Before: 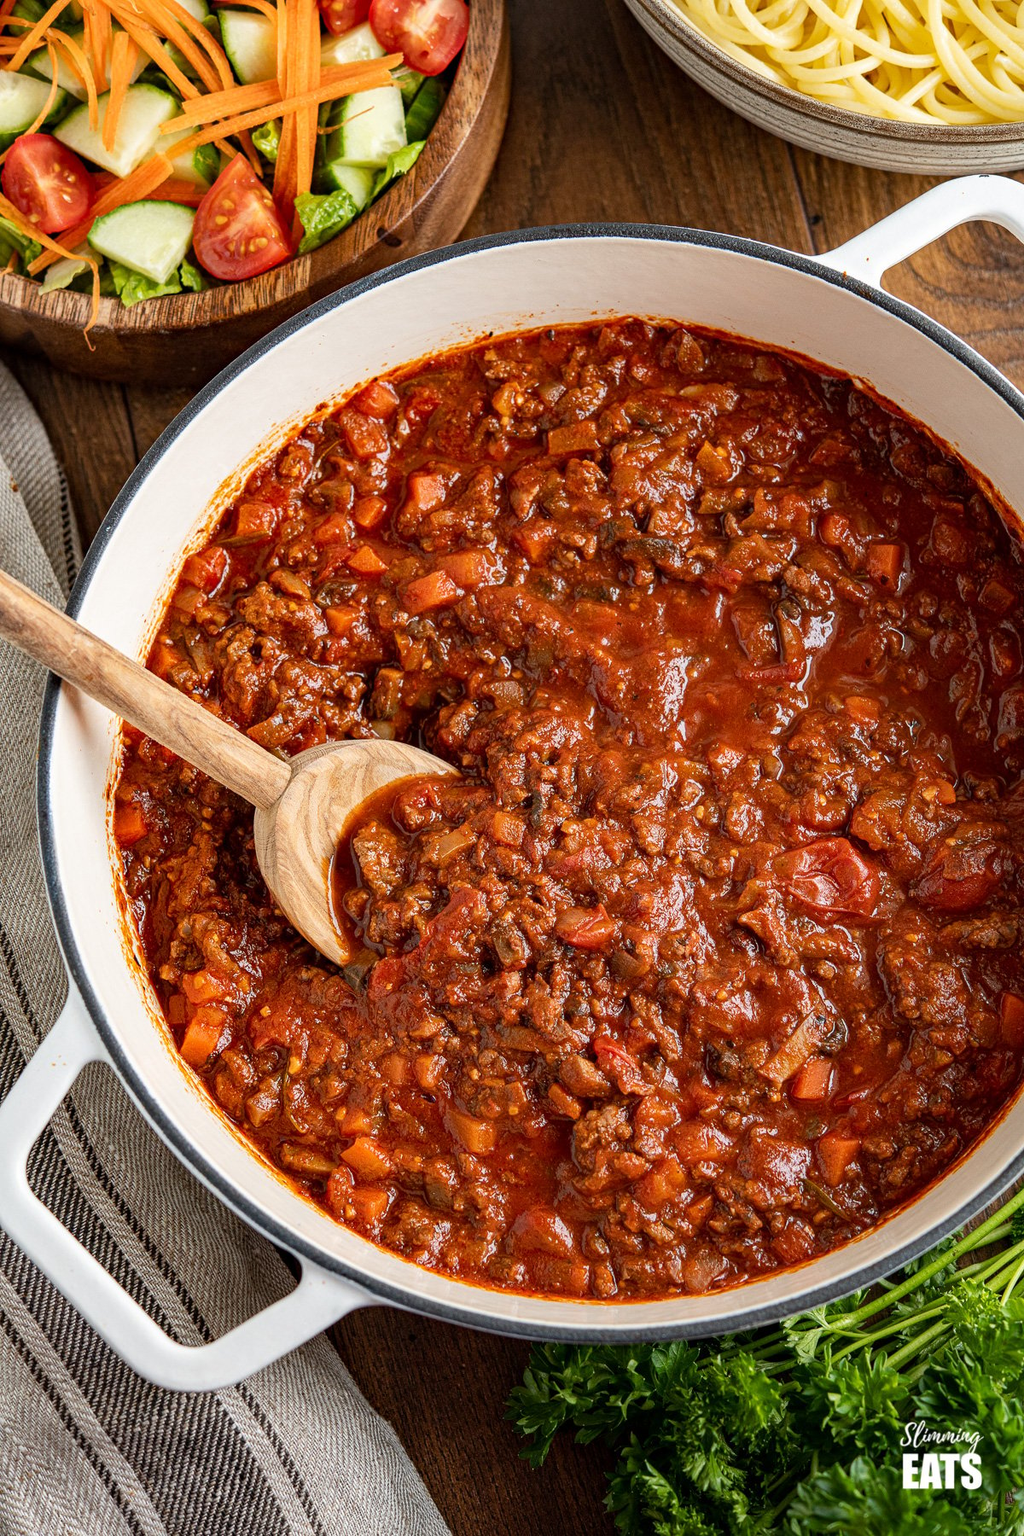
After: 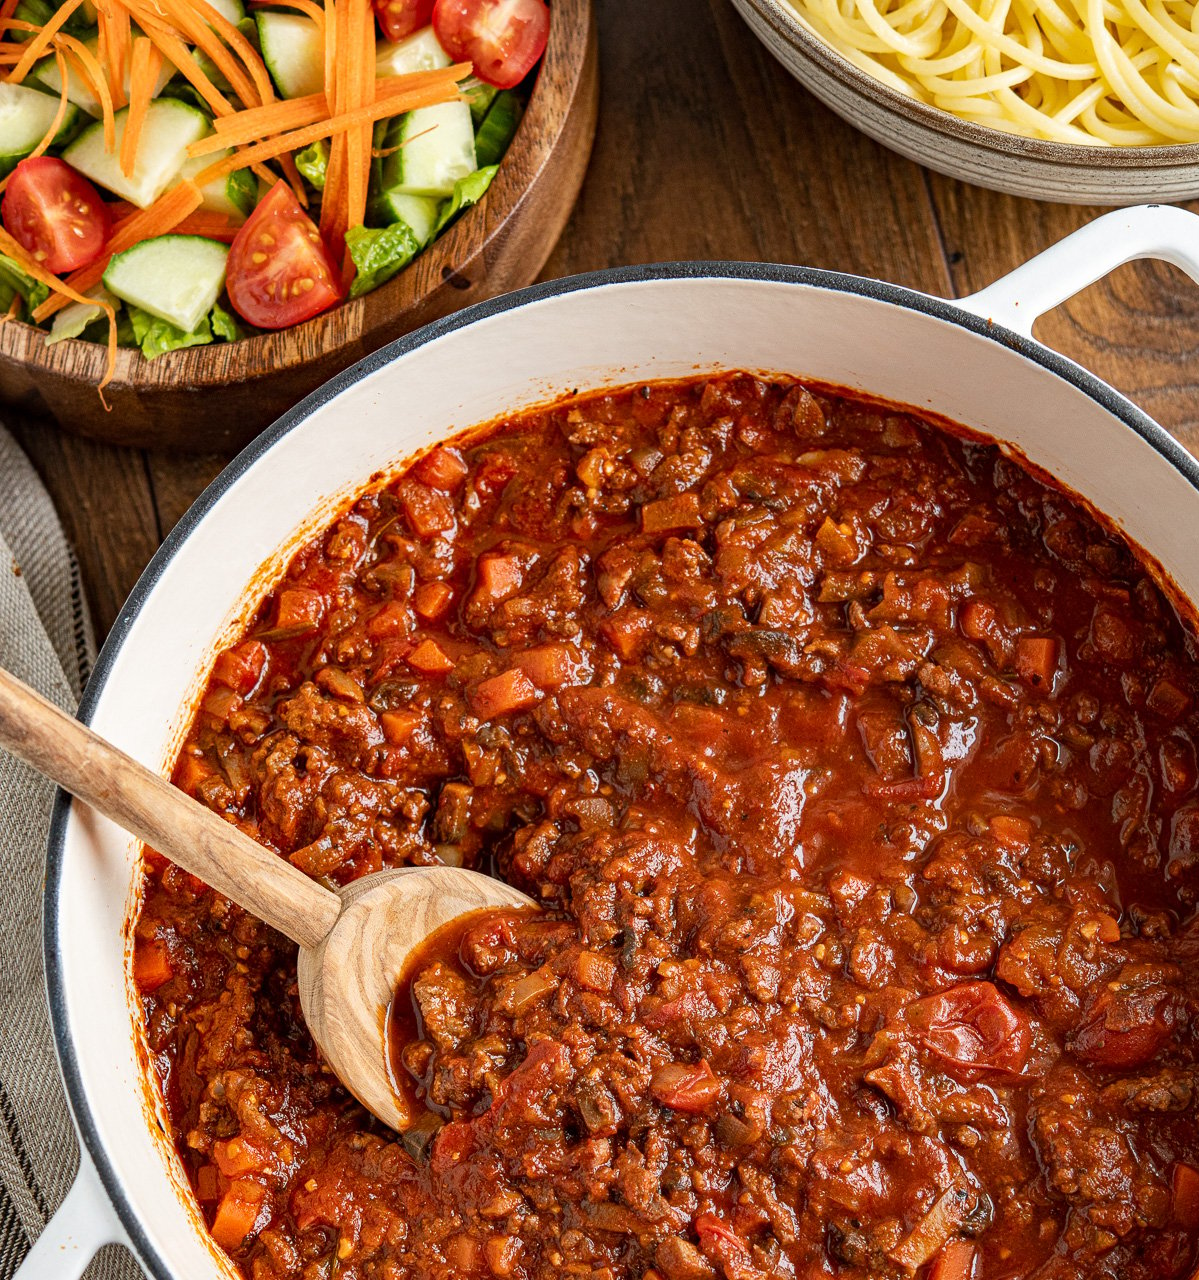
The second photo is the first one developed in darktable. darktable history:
crop: right 0%, bottom 28.867%
